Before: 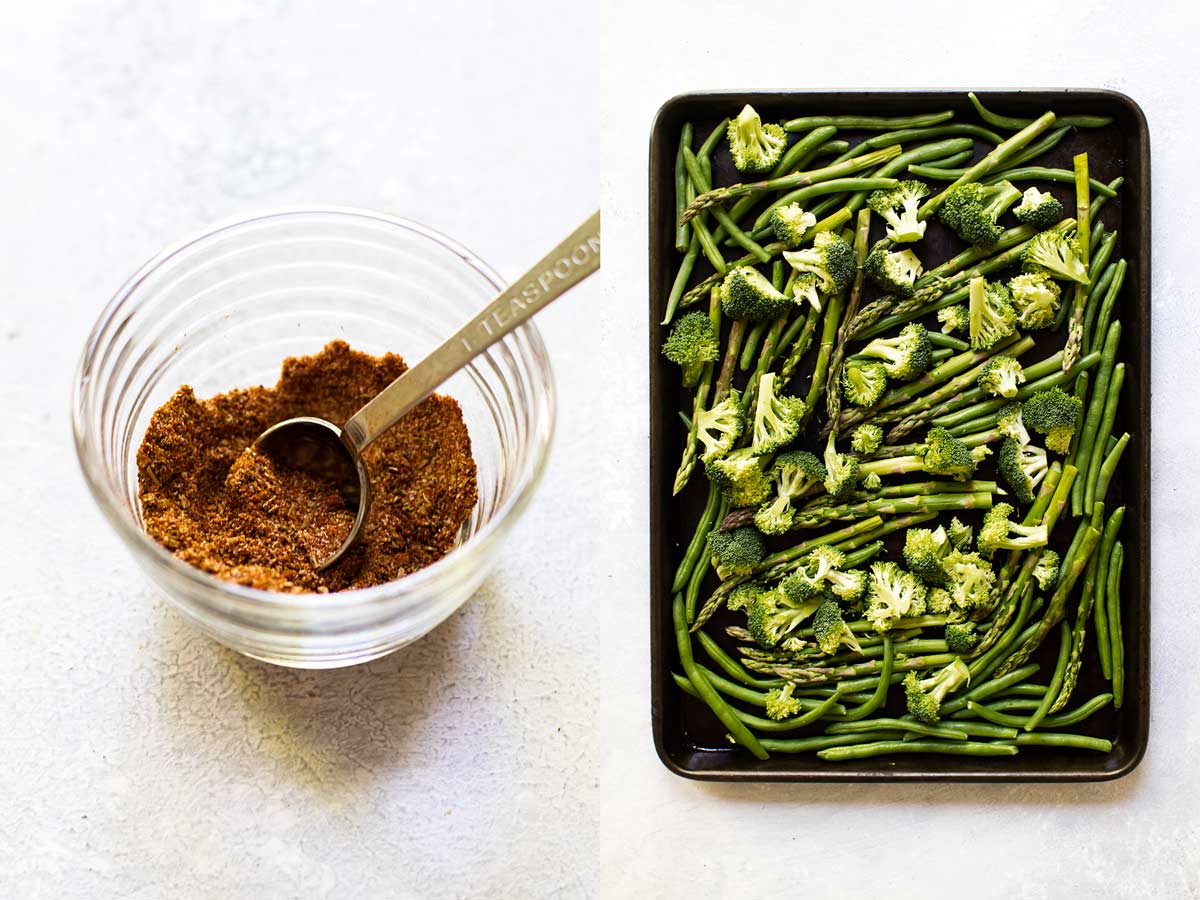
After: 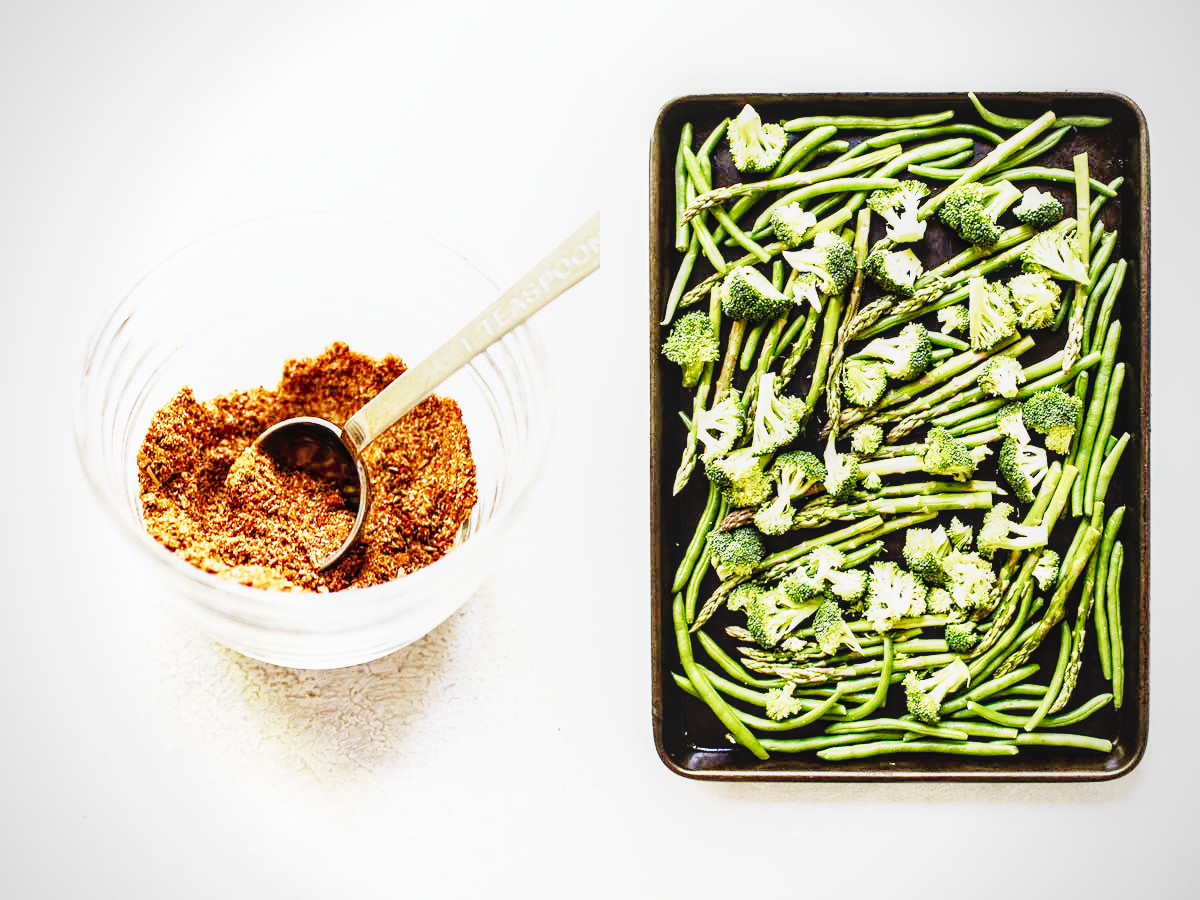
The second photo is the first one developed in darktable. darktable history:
white balance: red 0.978, blue 0.999
sigmoid: contrast 1.81, skew -0.21, preserve hue 0%, red attenuation 0.1, red rotation 0.035, green attenuation 0.1, green rotation -0.017, blue attenuation 0.15, blue rotation -0.052, base primaries Rec2020
vignetting: fall-off radius 81.94%
local contrast: on, module defaults
exposure: exposure 2.25 EV, compensate highlight preservation false
